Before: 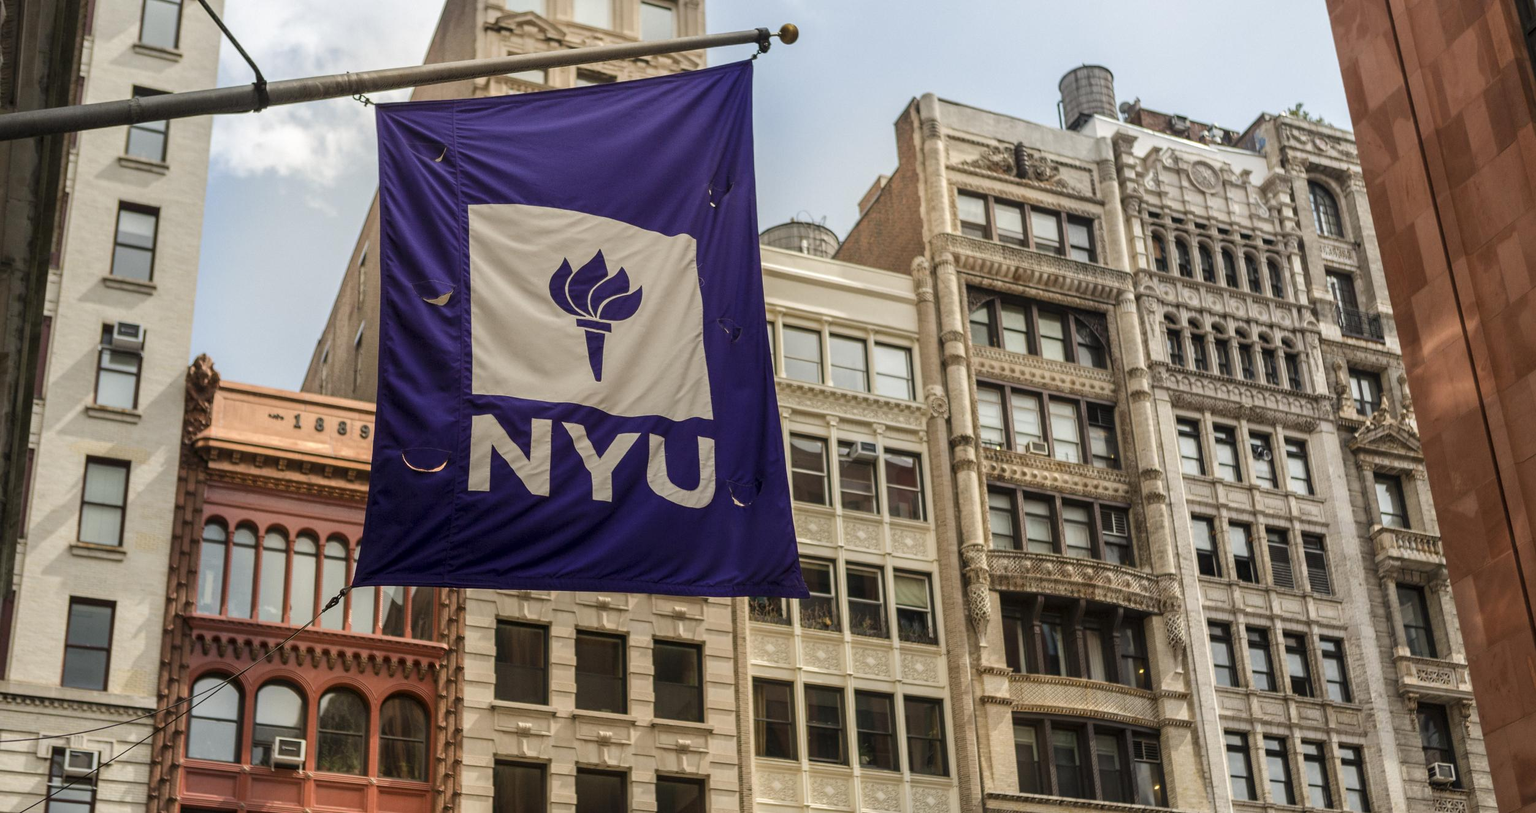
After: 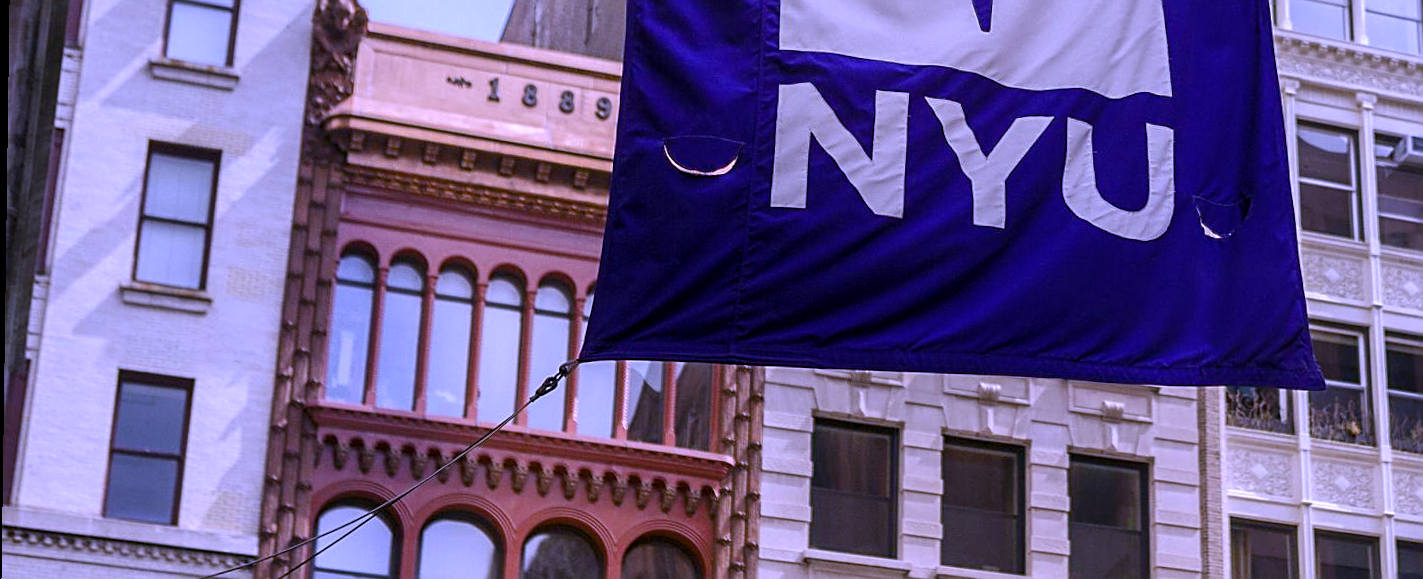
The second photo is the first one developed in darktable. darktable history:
crop: top 44.483%, right 43.593%, bottom 12.892%
color balance rgb: perceptual saturation grading › global saturation 20%, perceptual saturation grading › highlights -25%, perceptual saturation grading › shadows 25%
tone equalizer: on, module defaults
white balance: red 0.98, blue 1.61
rotate and perspective: rotation 0.8°, automatic cropping off
sharpen: on, module defaults
